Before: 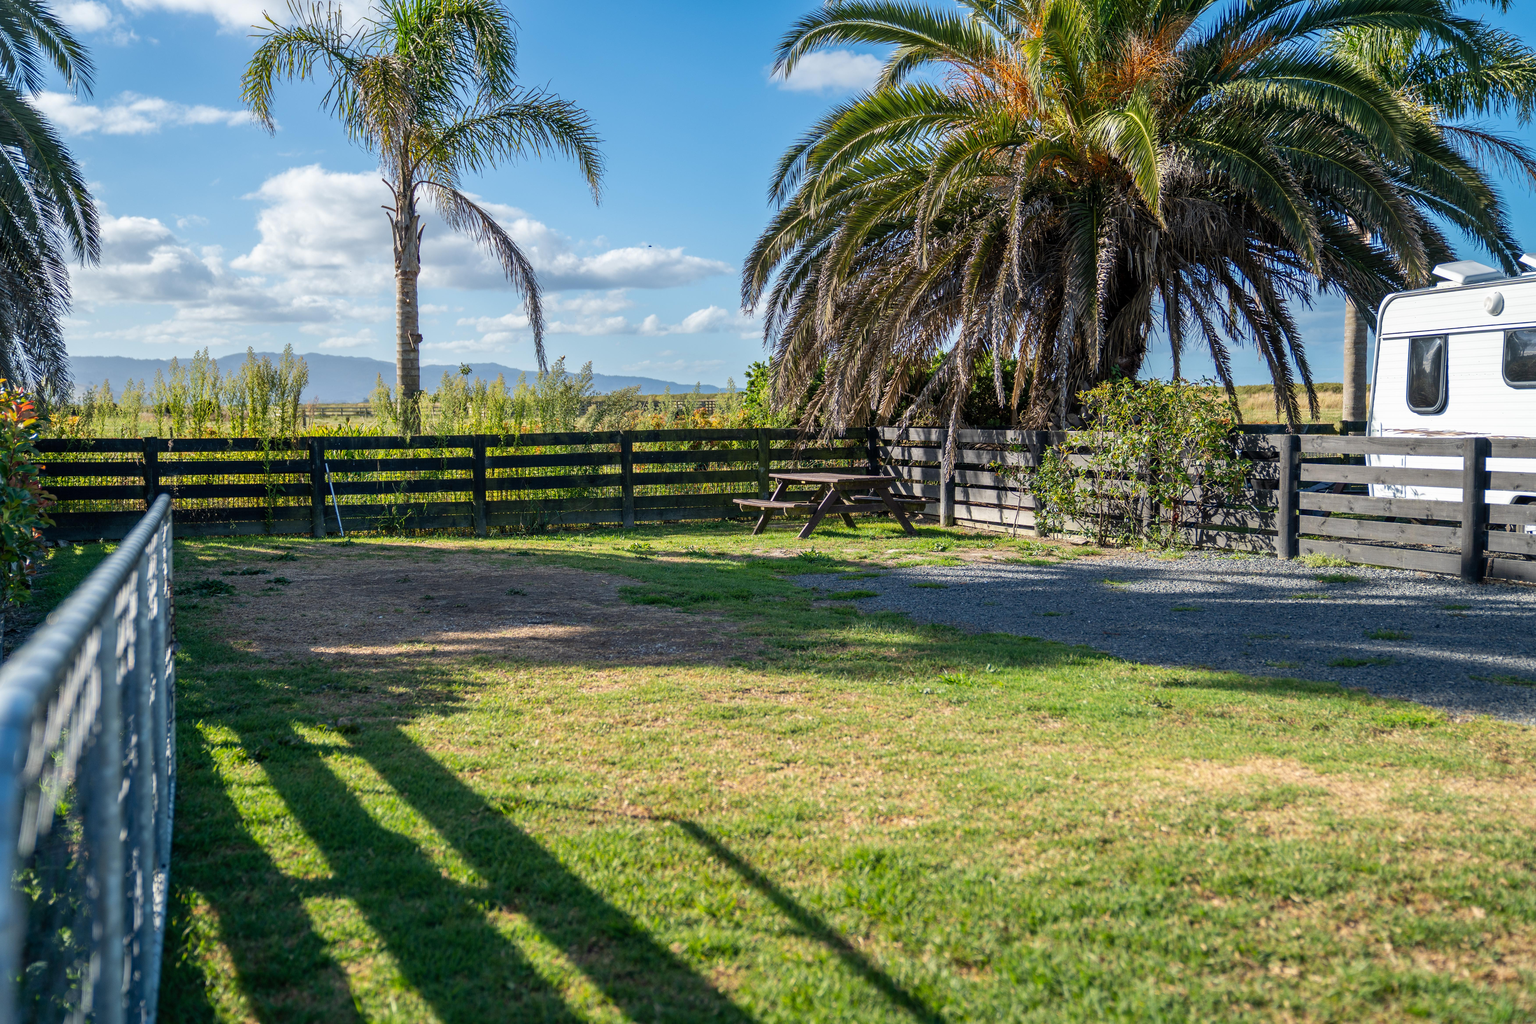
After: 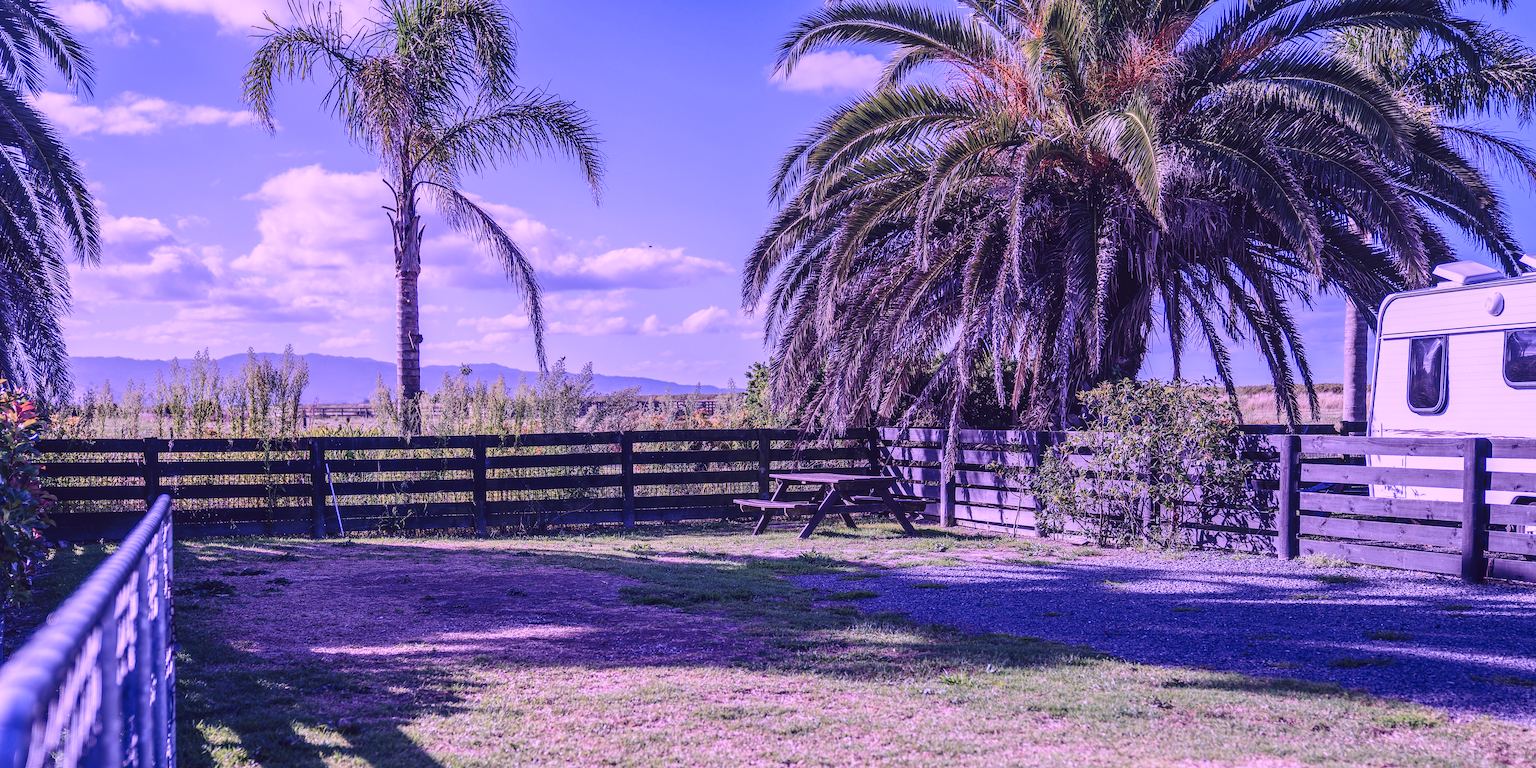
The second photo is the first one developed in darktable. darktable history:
color calibration: gray › normalize channels true, illuminant custom, x 0.379, y 0.482, temperature 4456.4 K, gamut compression 0.022
contrast brightness saturation: contrast 0.099, brightness 0.013, saturation 0.021
crop: bottom 24.98%
local contrast: detail 130%
sharpen: on, module defaults
base curve: curves: ch0 [(0, 0) (0.028, 0.03) (0.121, 0.232) (0.46, 0.748) (0.859, 0.968) (1, 1)], preserve colors none
exposure: black level correction -0.018, exposure -1.087 EV, compensate highlight preservation false
